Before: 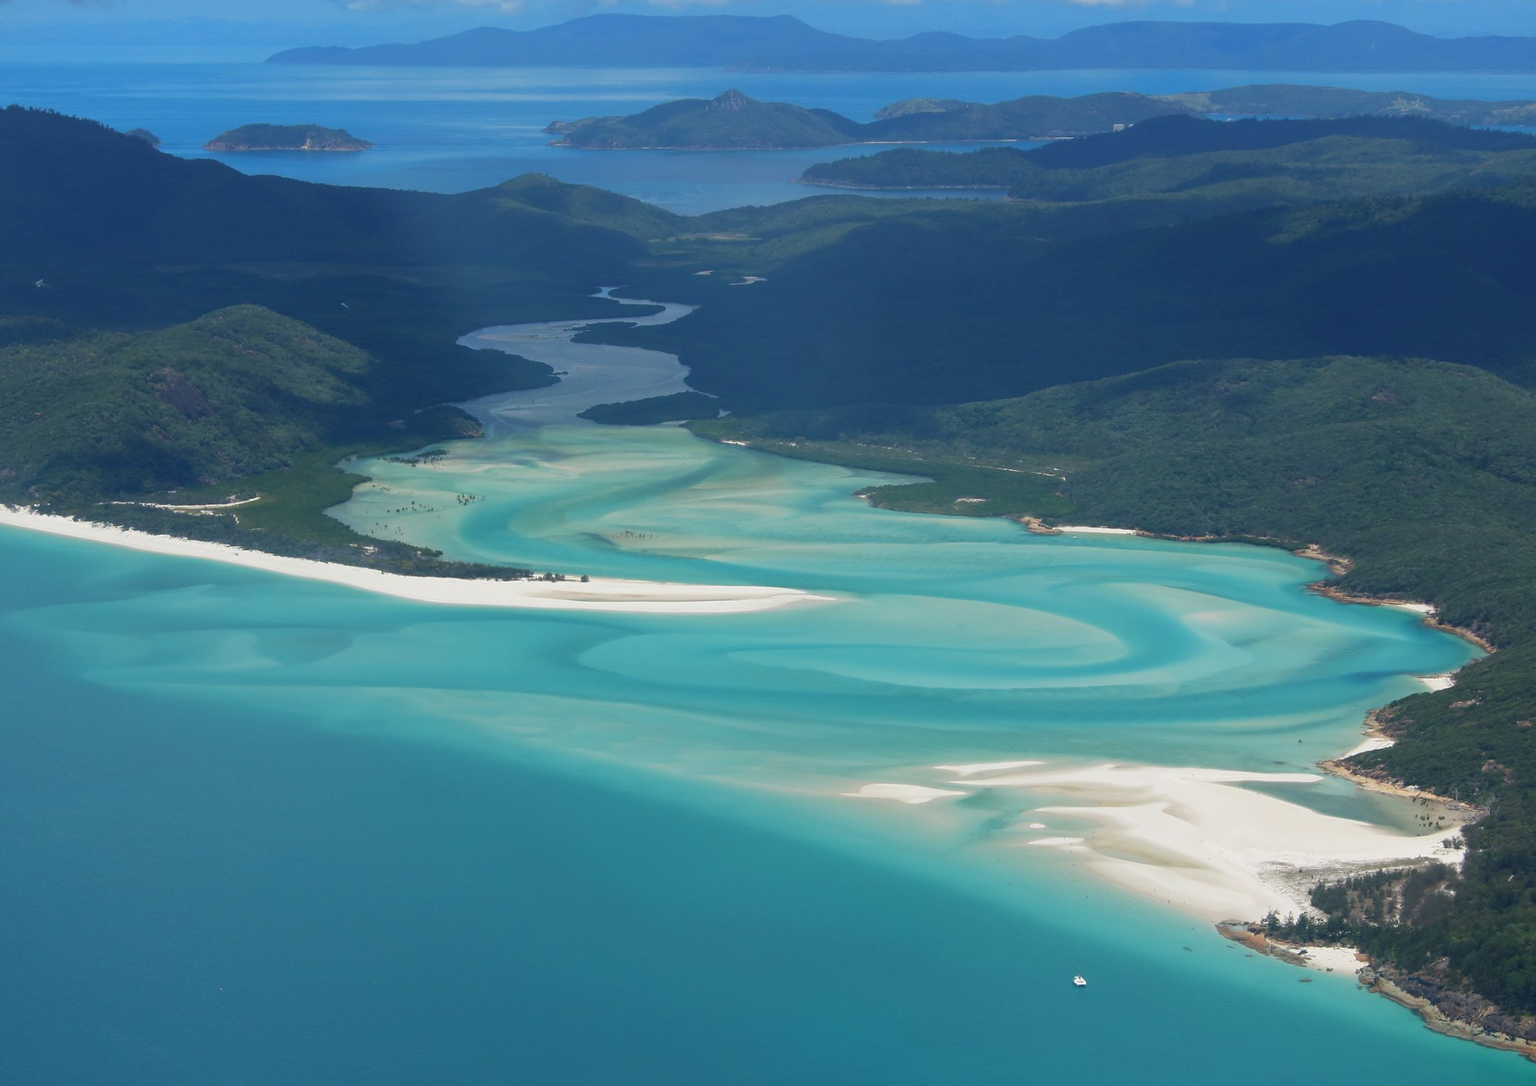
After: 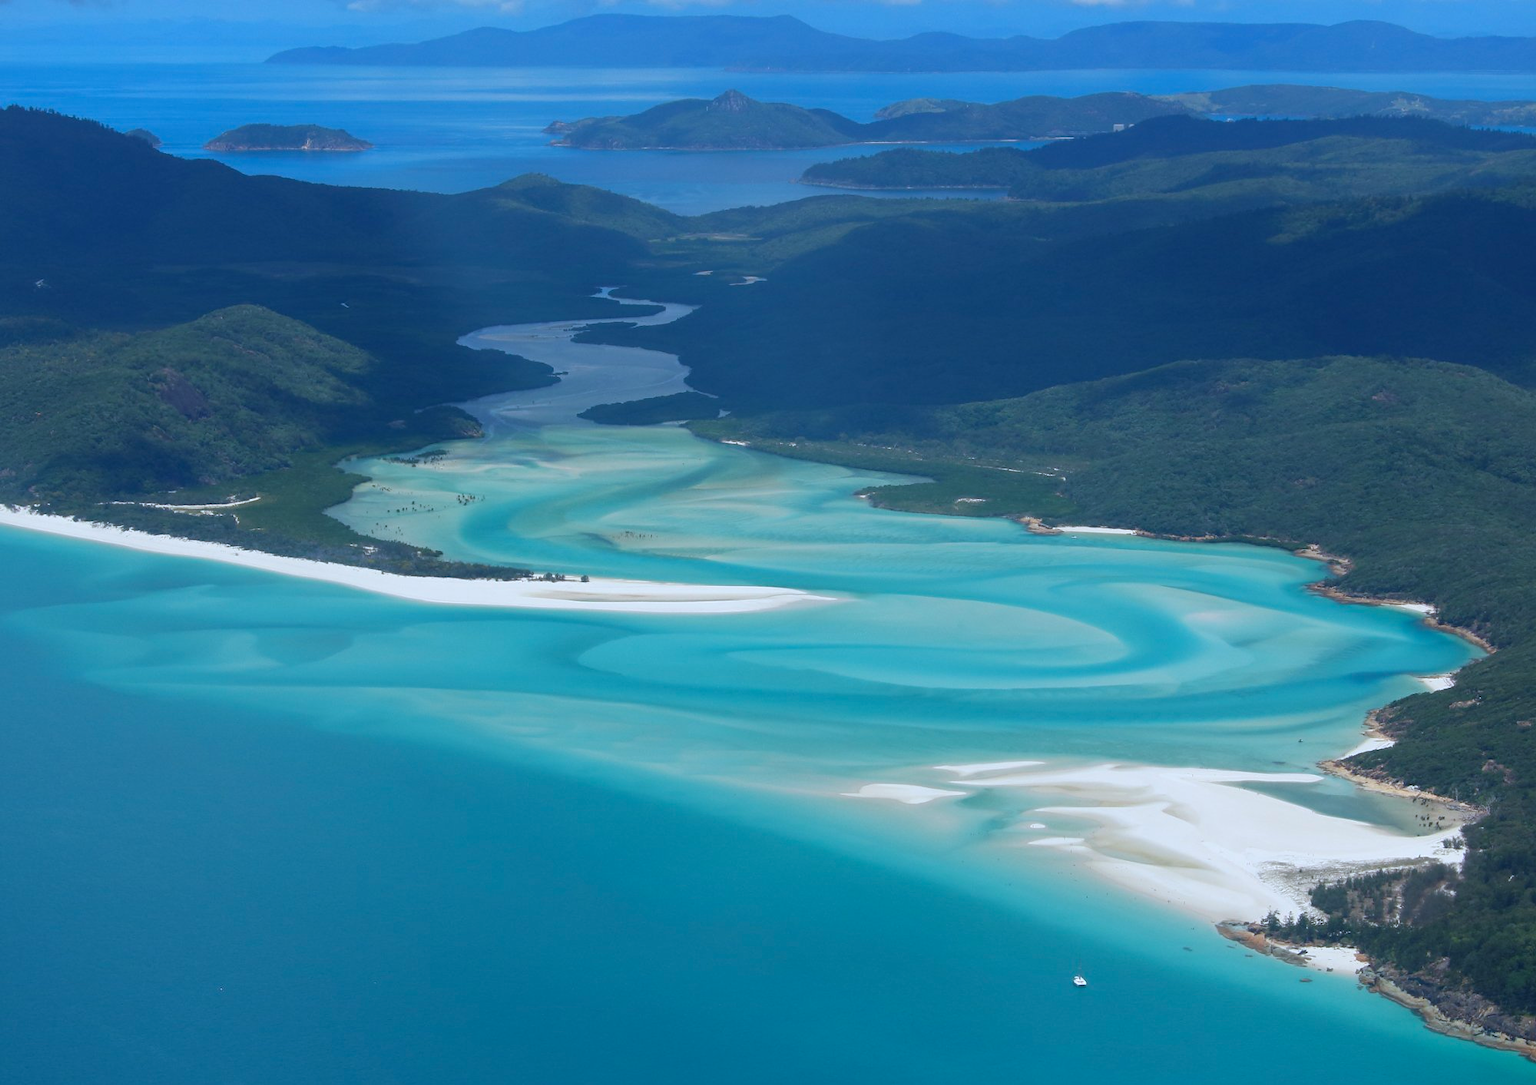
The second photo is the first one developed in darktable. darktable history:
color calibration: x 0.372, y 0.386, temperature 4286.63 K
